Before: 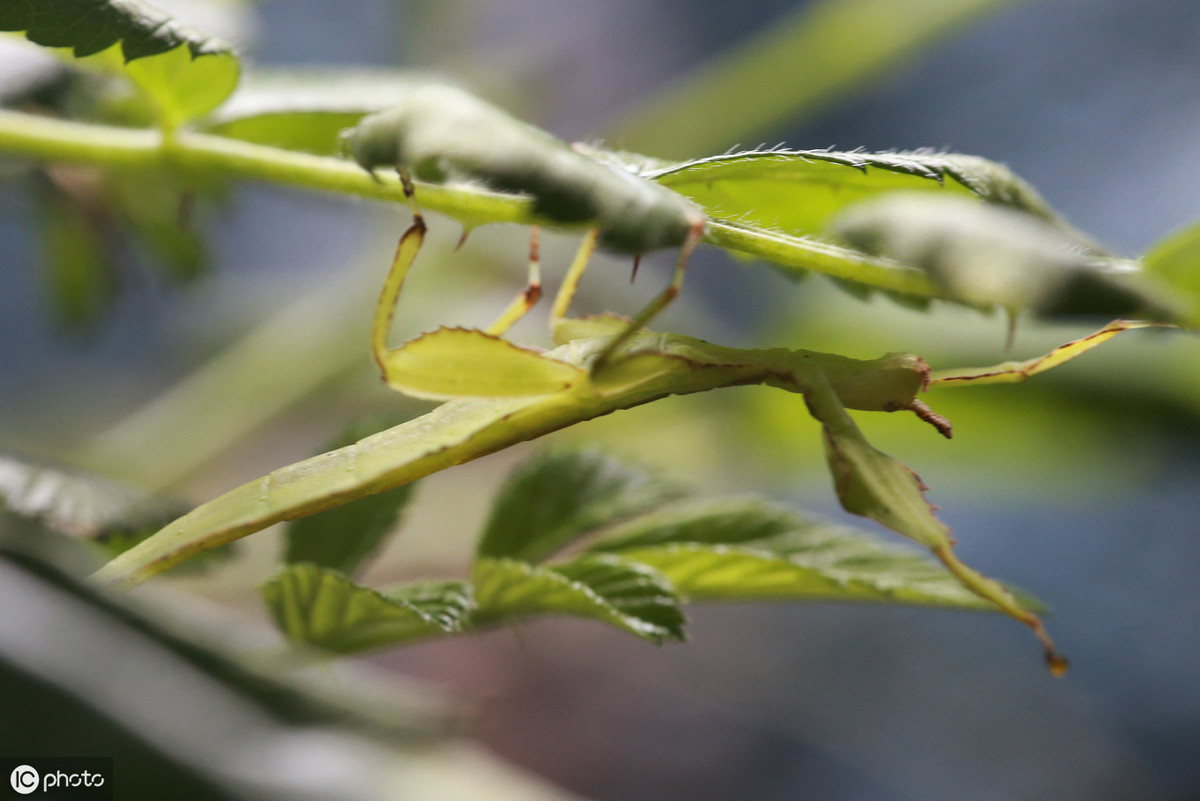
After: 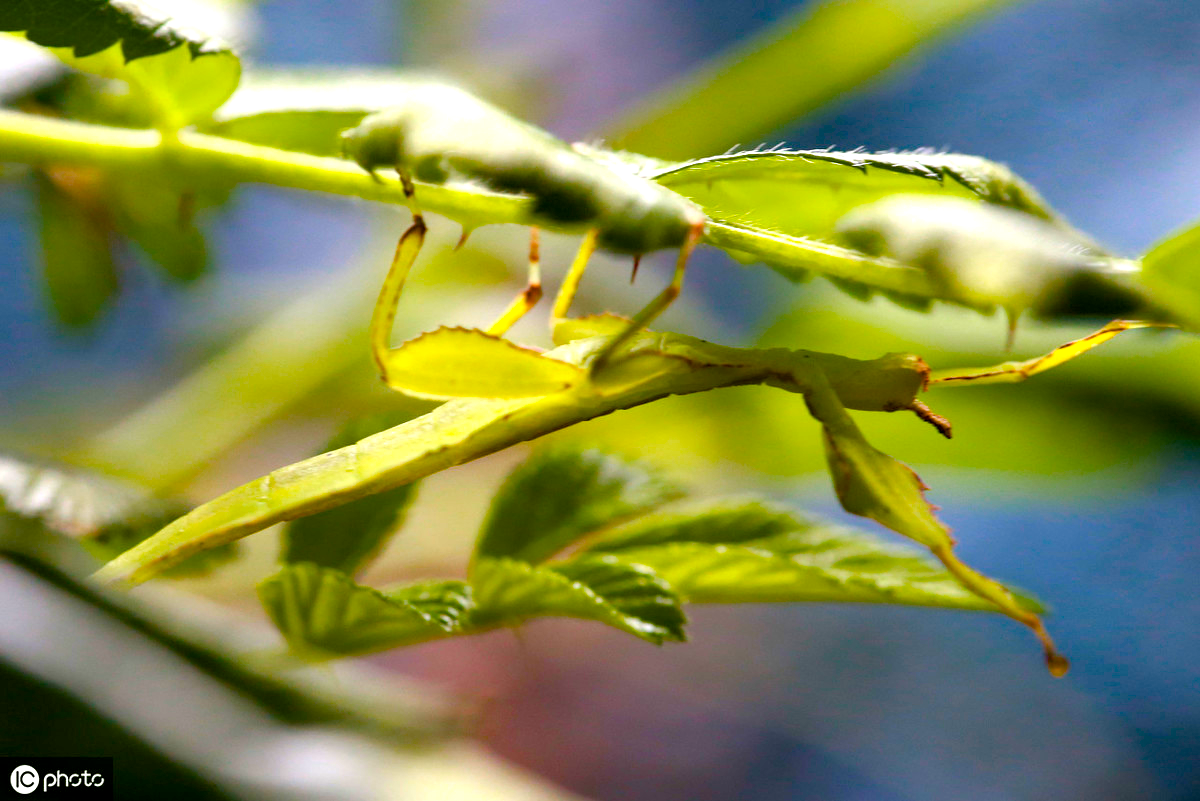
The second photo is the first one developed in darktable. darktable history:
tone equalizer: on, module defaults
color balance rgb: linear chroma grading › global chroma 25%, perceptual saturation grading › global saturation 45%, perceptual saturation grading › highlights -50%, perceptual saturation grading › shadows 30%, perceptual brilliance grading › global brilliance 18%, global vibrance 40%
exposure: black level correction 0.009, compensate highlight preservation false
